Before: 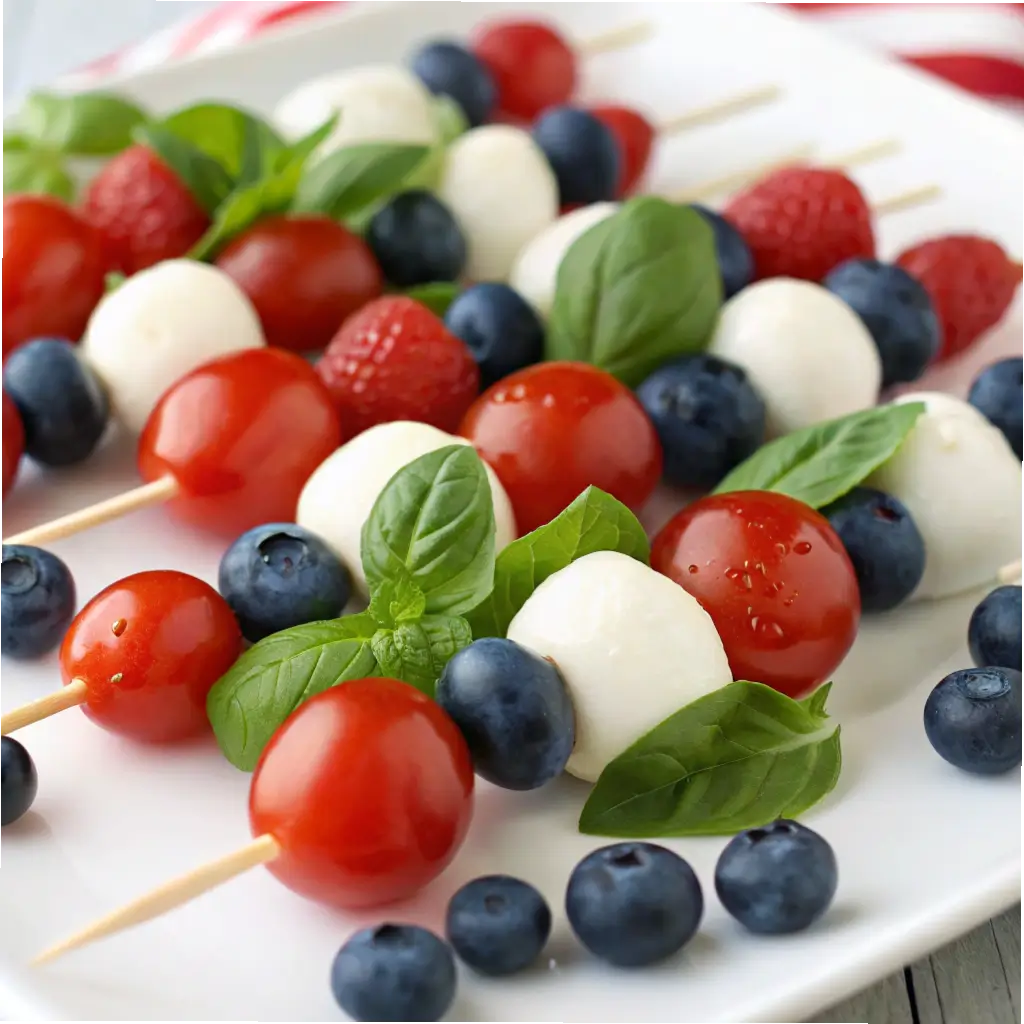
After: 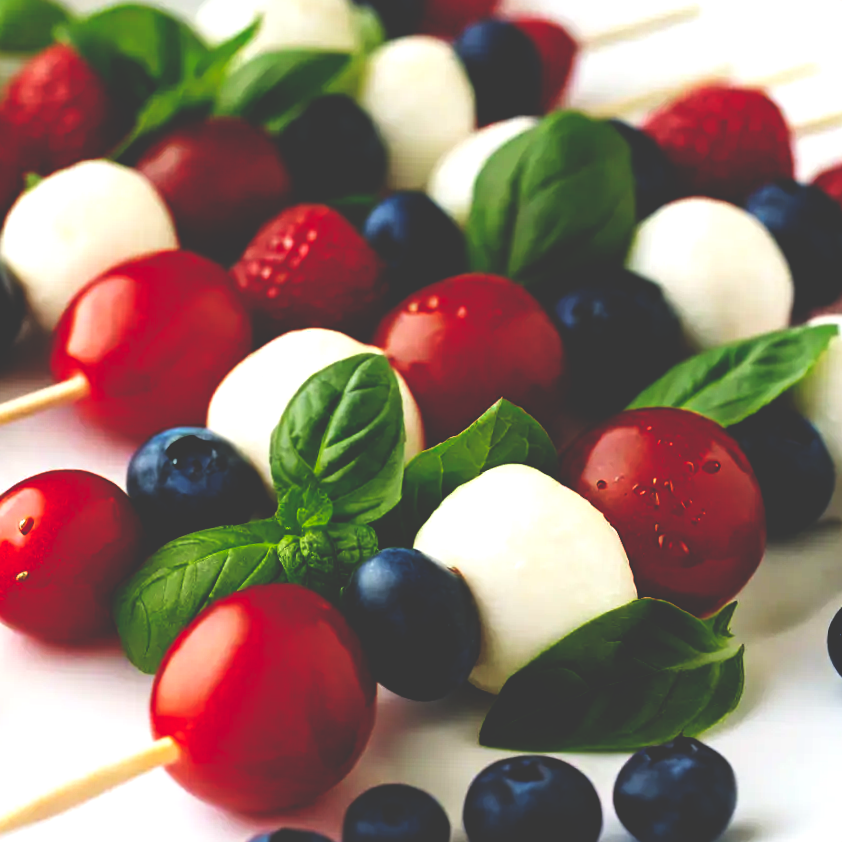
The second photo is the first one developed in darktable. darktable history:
base curve: curves: ch0 [(0, 0.036) (0.083, 0.04) (0.804, 1)], preserve colors none
crop and rotate: left 10.071%, top 10.071%, right 10.02%, bottom 10.02%
rotate and perspective: rotation 1.72°, automatic cropping off
